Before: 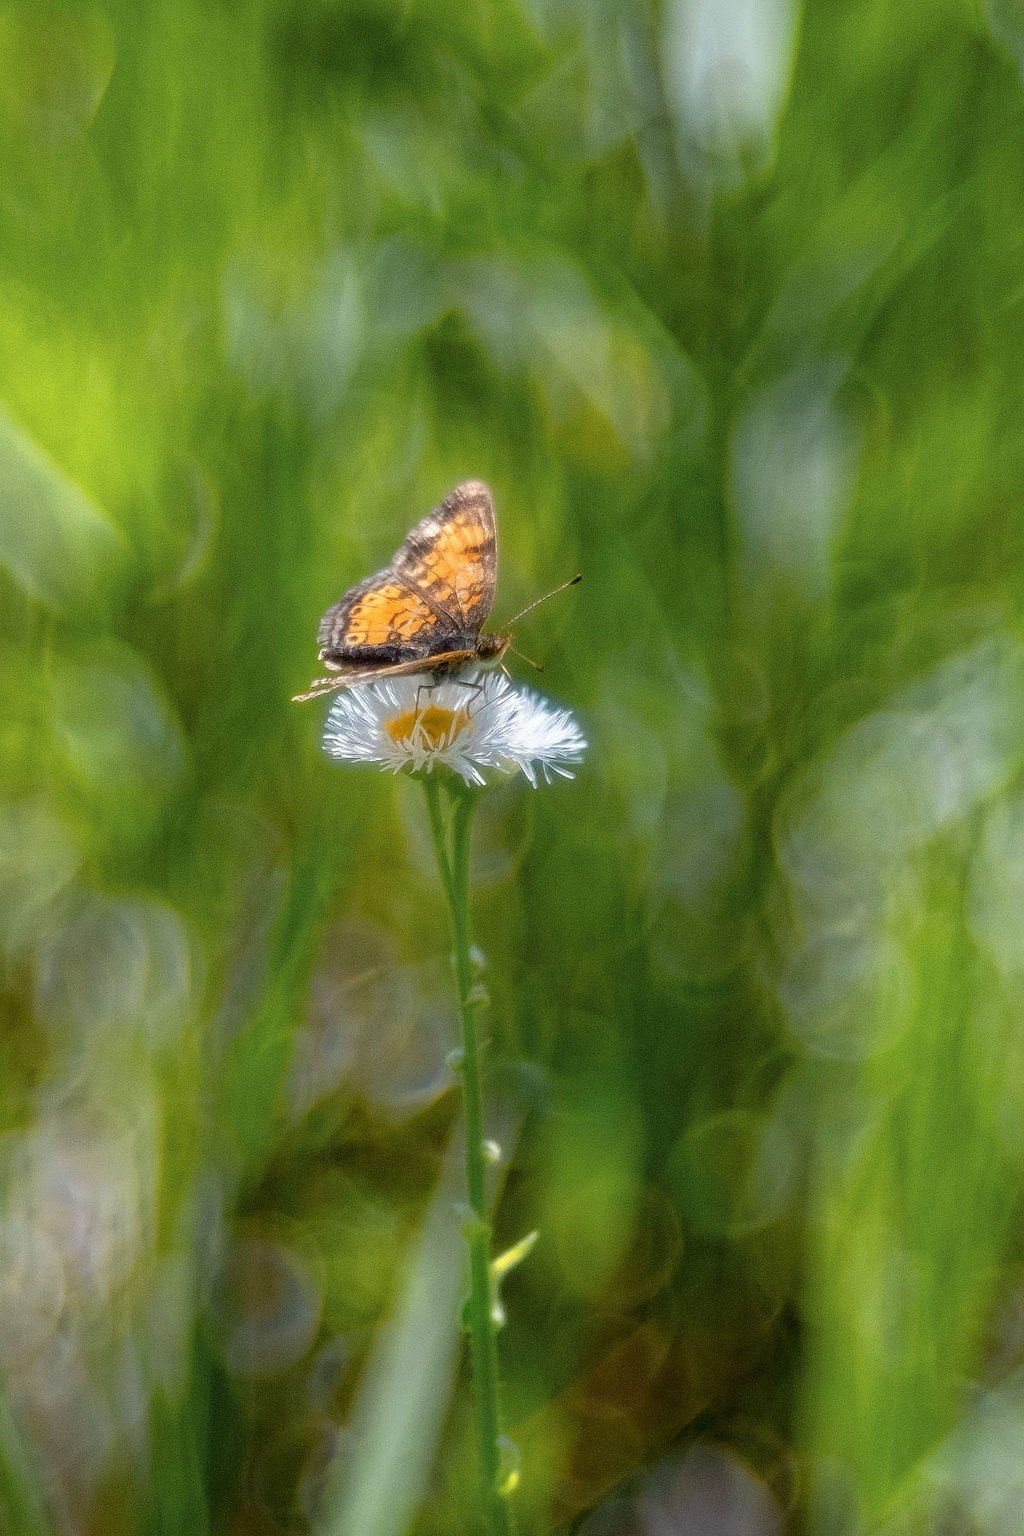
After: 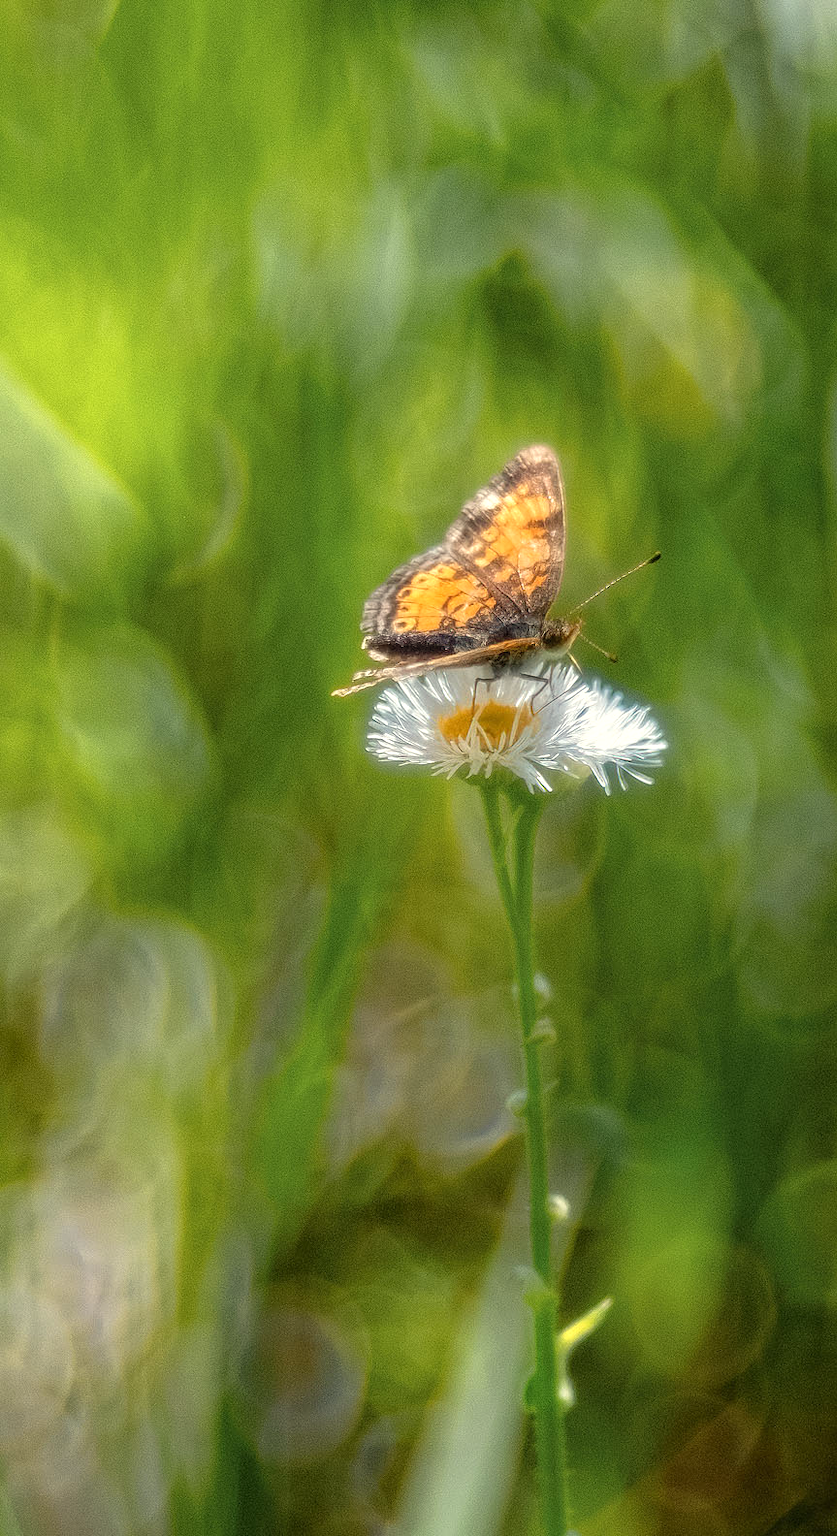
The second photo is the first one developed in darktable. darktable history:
crop: top 5.803%, right 27.864%, bottom 5.804%
local contrast: detail 110%
white balance: red 1.029, blue 0.92
exposure: exposure 0.258 EV, compensate highlight preservation false
